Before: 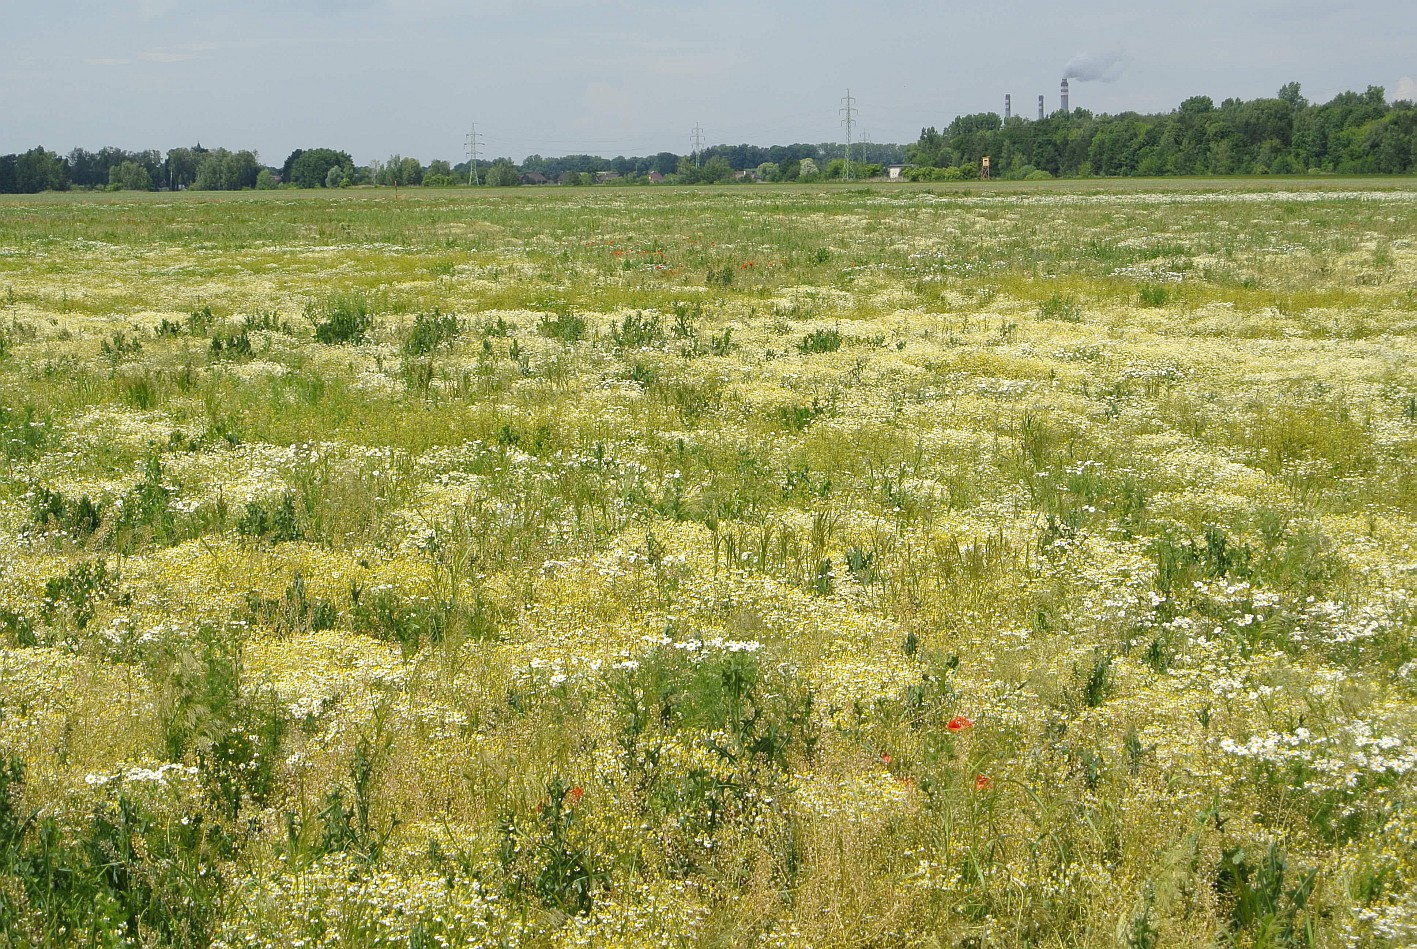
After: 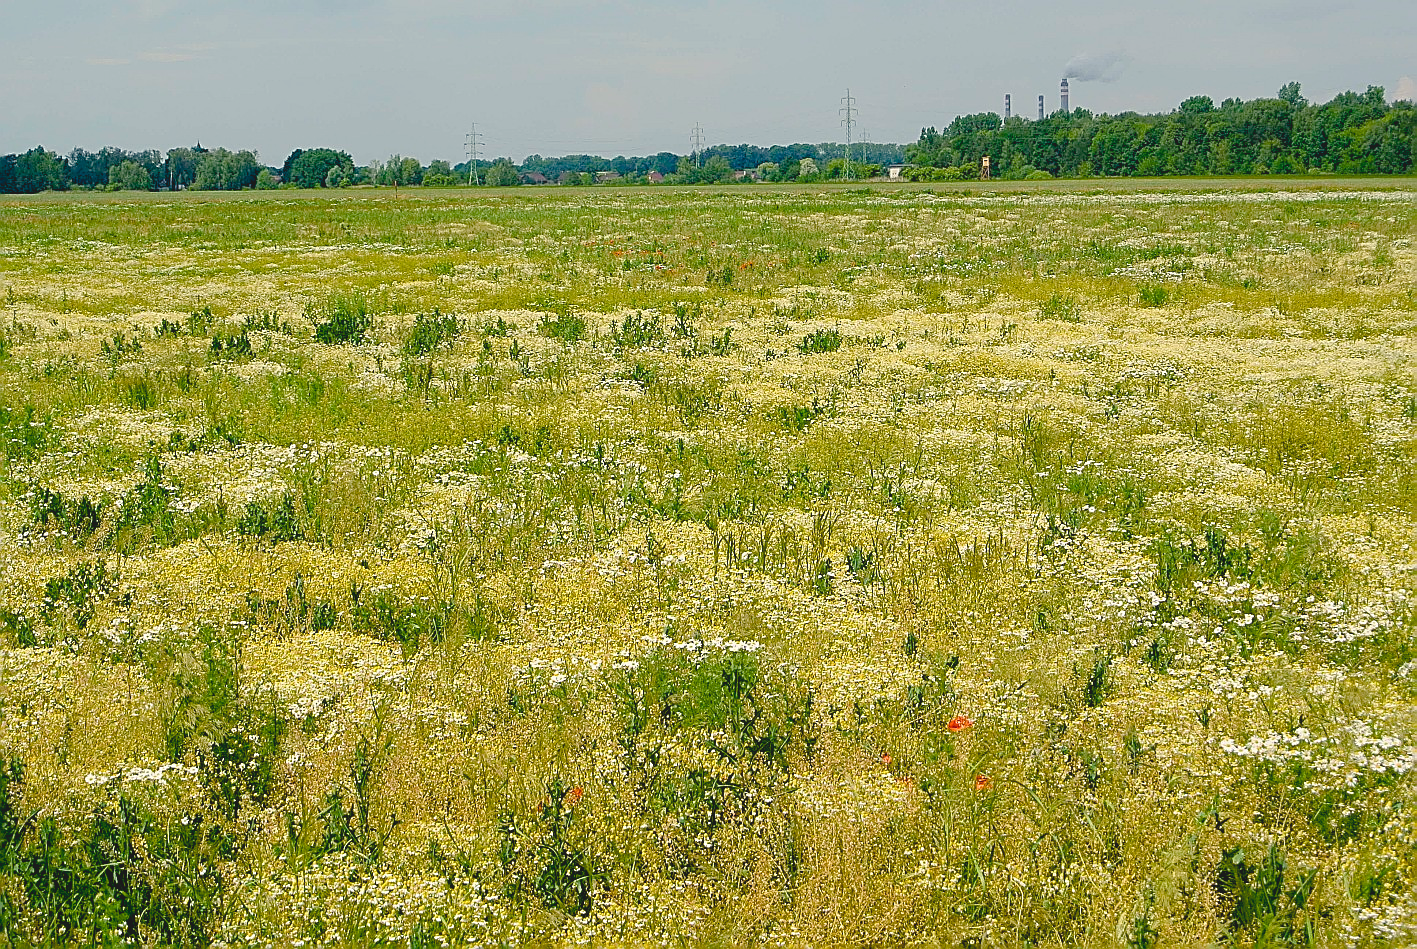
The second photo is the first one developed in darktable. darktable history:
contrast brightness saturation: contrast -0.15, brightness 0.05, saturation -0.12
exposure: black level correction 0.009, exposure 0.014 EV, compensate highlight preservation false
sharpen: amount 0.901
color balance rgb: shadows lift › chroma 1%, shadows lift › hue 240.84°, highlights gain › chroma 2%, highlights gain › hue 73.2°, global offset › luminance -0.5%, perceptual saturation grading › global saturation 20%, perceptual saturation grading › highlights -25%, perceptual saturation grading › shadows 50%, global vibrance 15%
